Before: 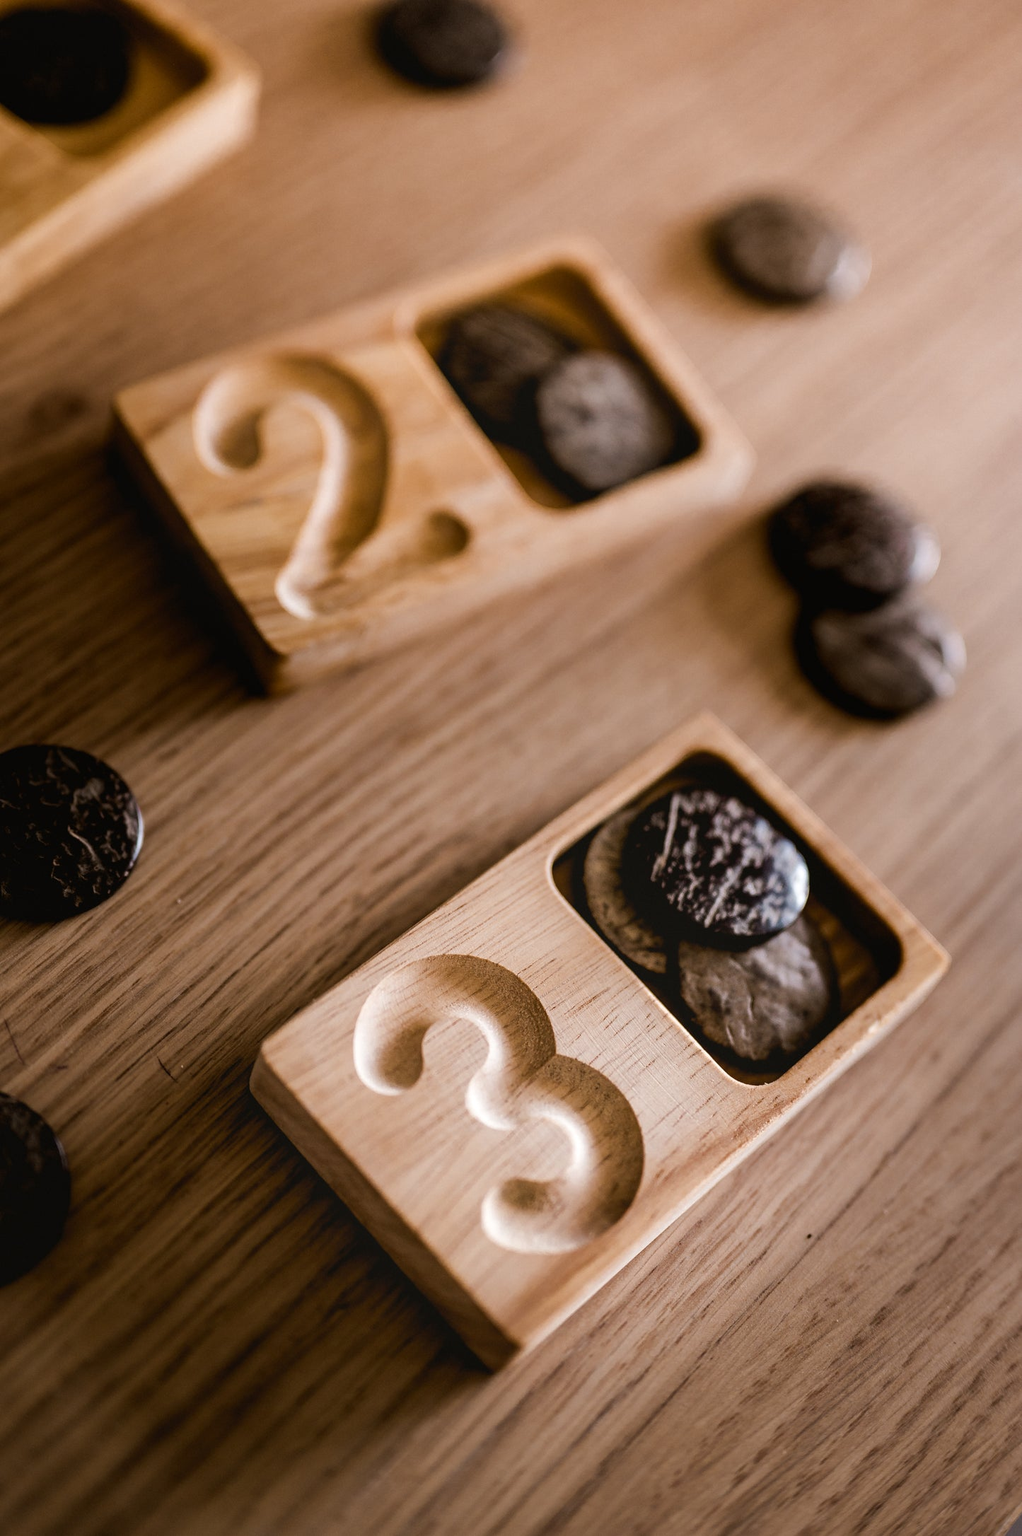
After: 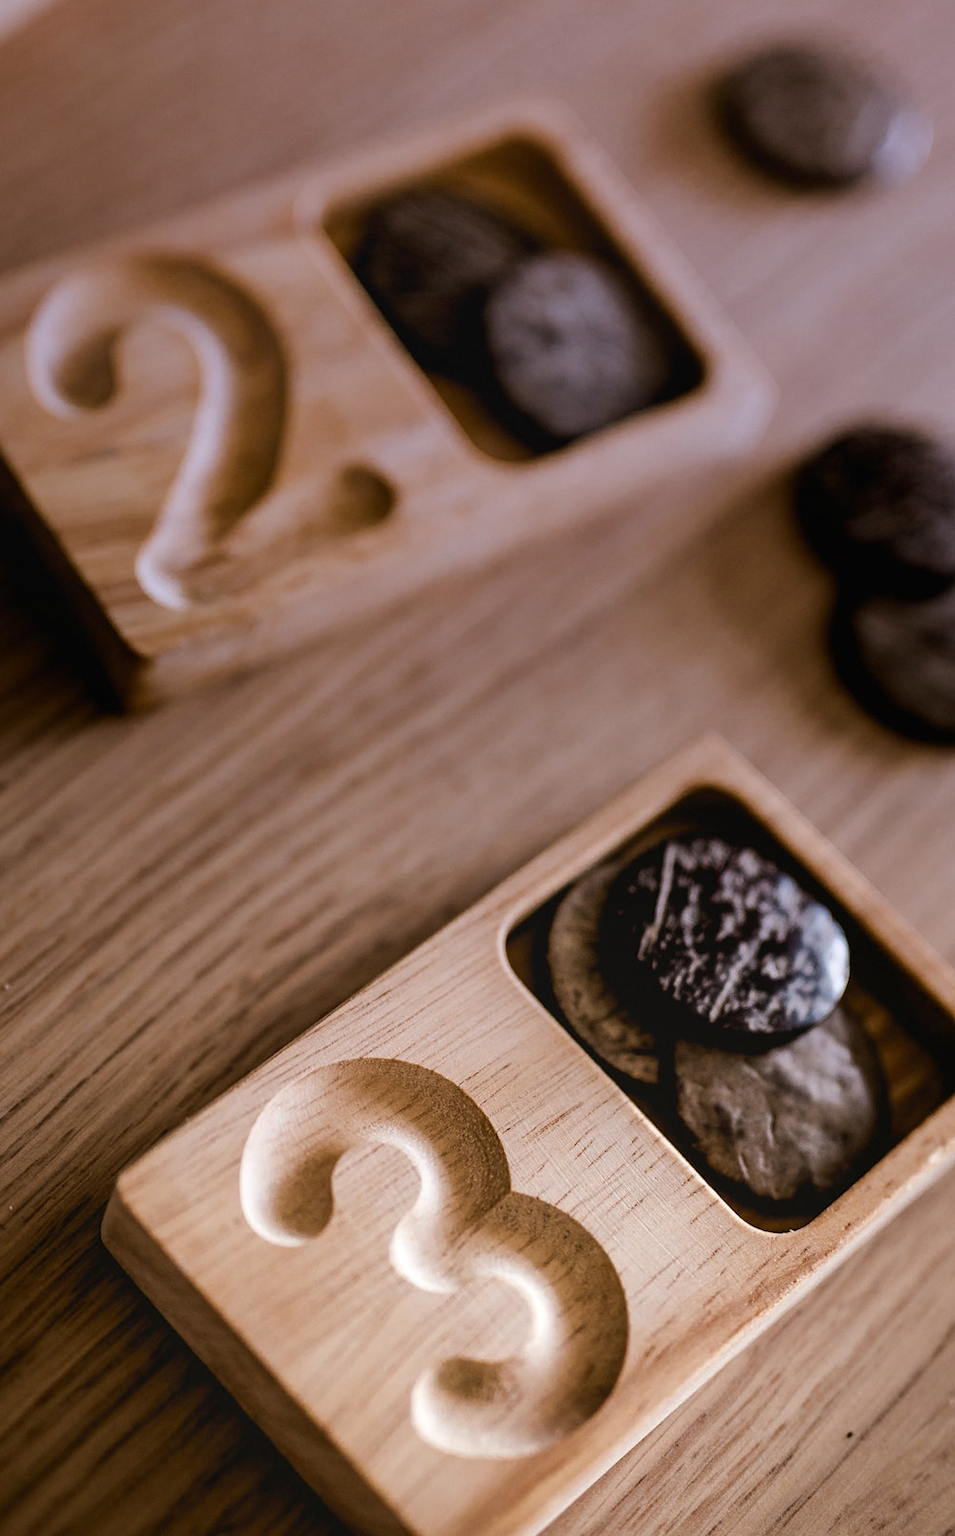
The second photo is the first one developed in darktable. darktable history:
crop and rotate: left 17.046%, top 10.659%, right 12.989%, bottom 14.553%
graduated density: hue 238.83°, saturation 50%
